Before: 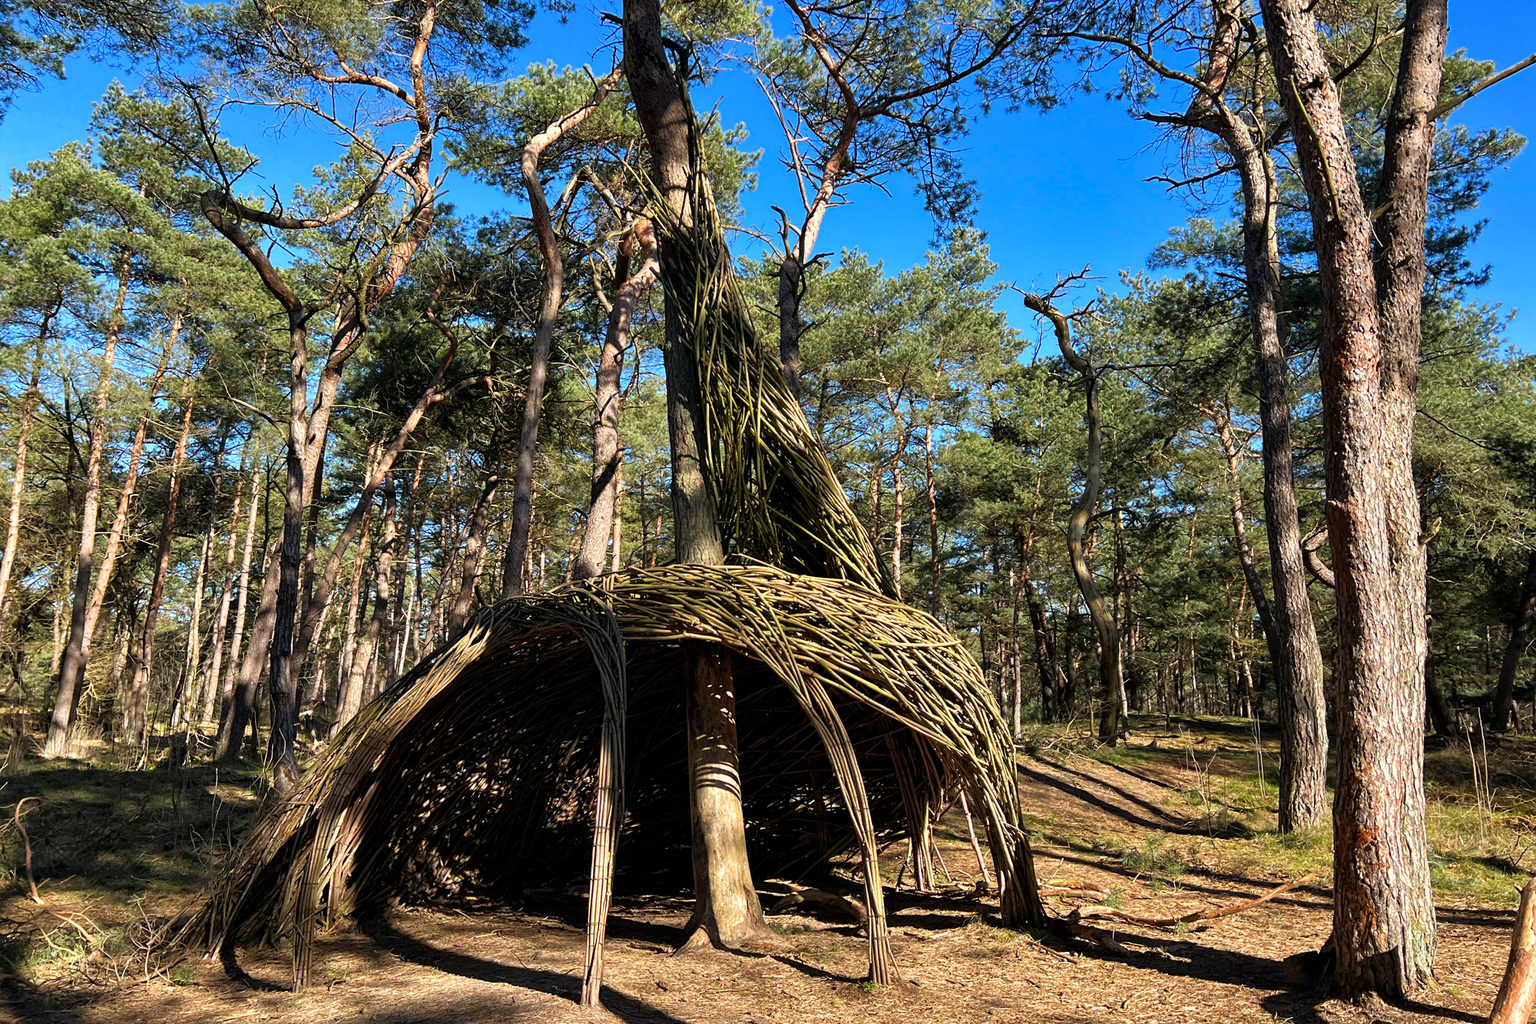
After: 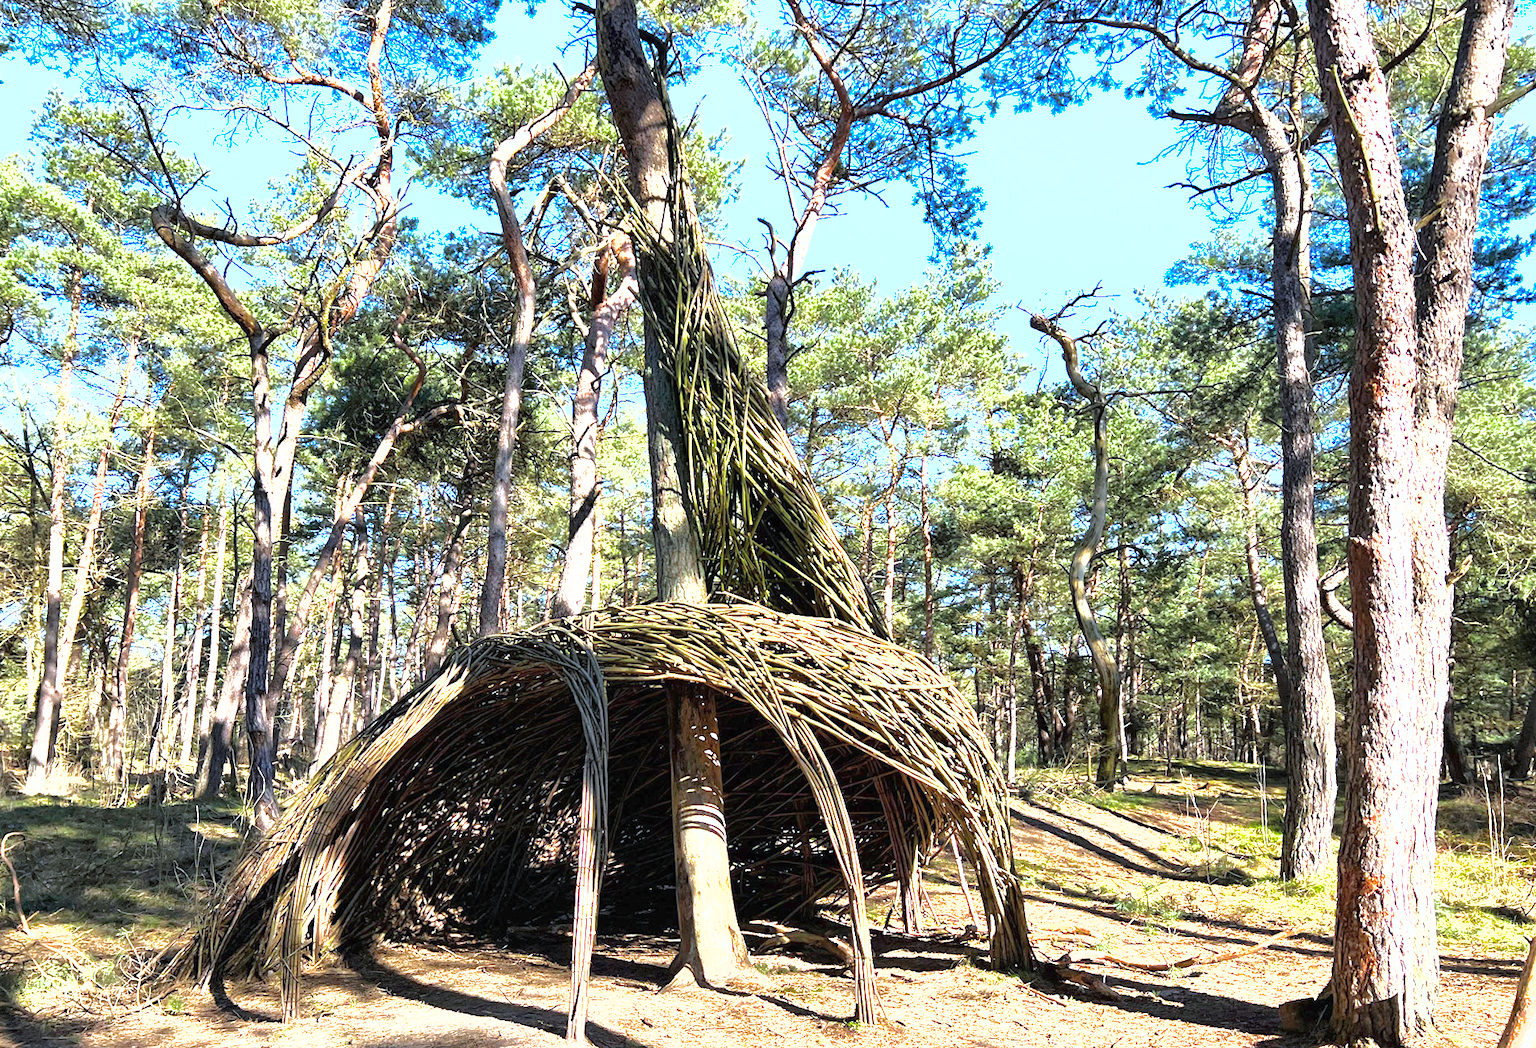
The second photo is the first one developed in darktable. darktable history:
white balance: red 0.926, green 1.003, blue 1.133
rotate and perspective: rotation 0.074°, lens shift (vertical) 0.096, lens shift (horizontal) -0.041, crop left 0.043, crop right 0.952, crop top 0.024, crop bottom 0.979
exposure: black level correction 0, exposure 2 EV, compensate highlight preservation false
shadows and highlights: shadows 30
